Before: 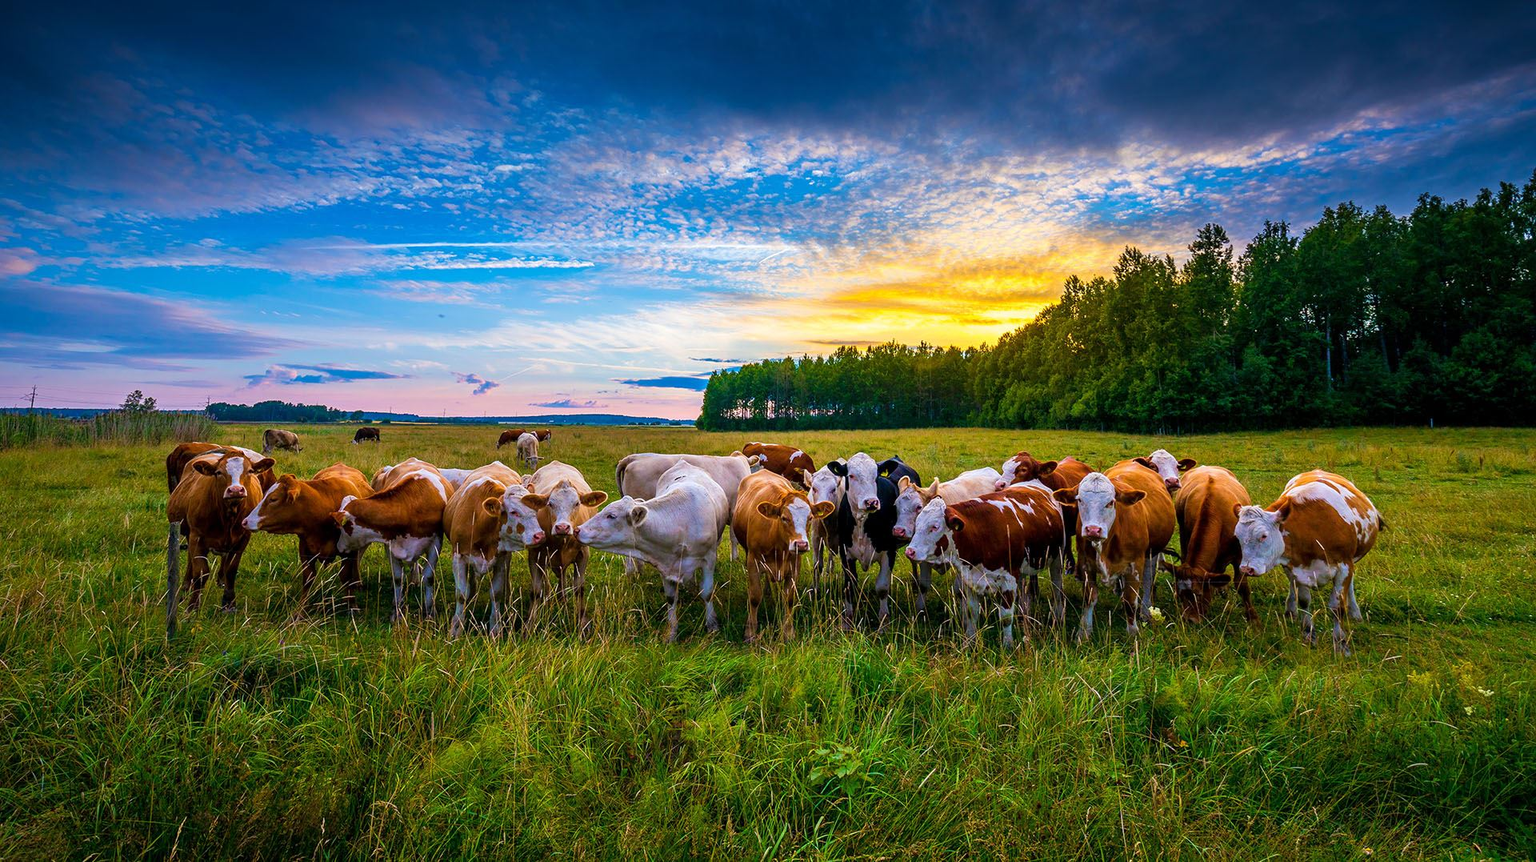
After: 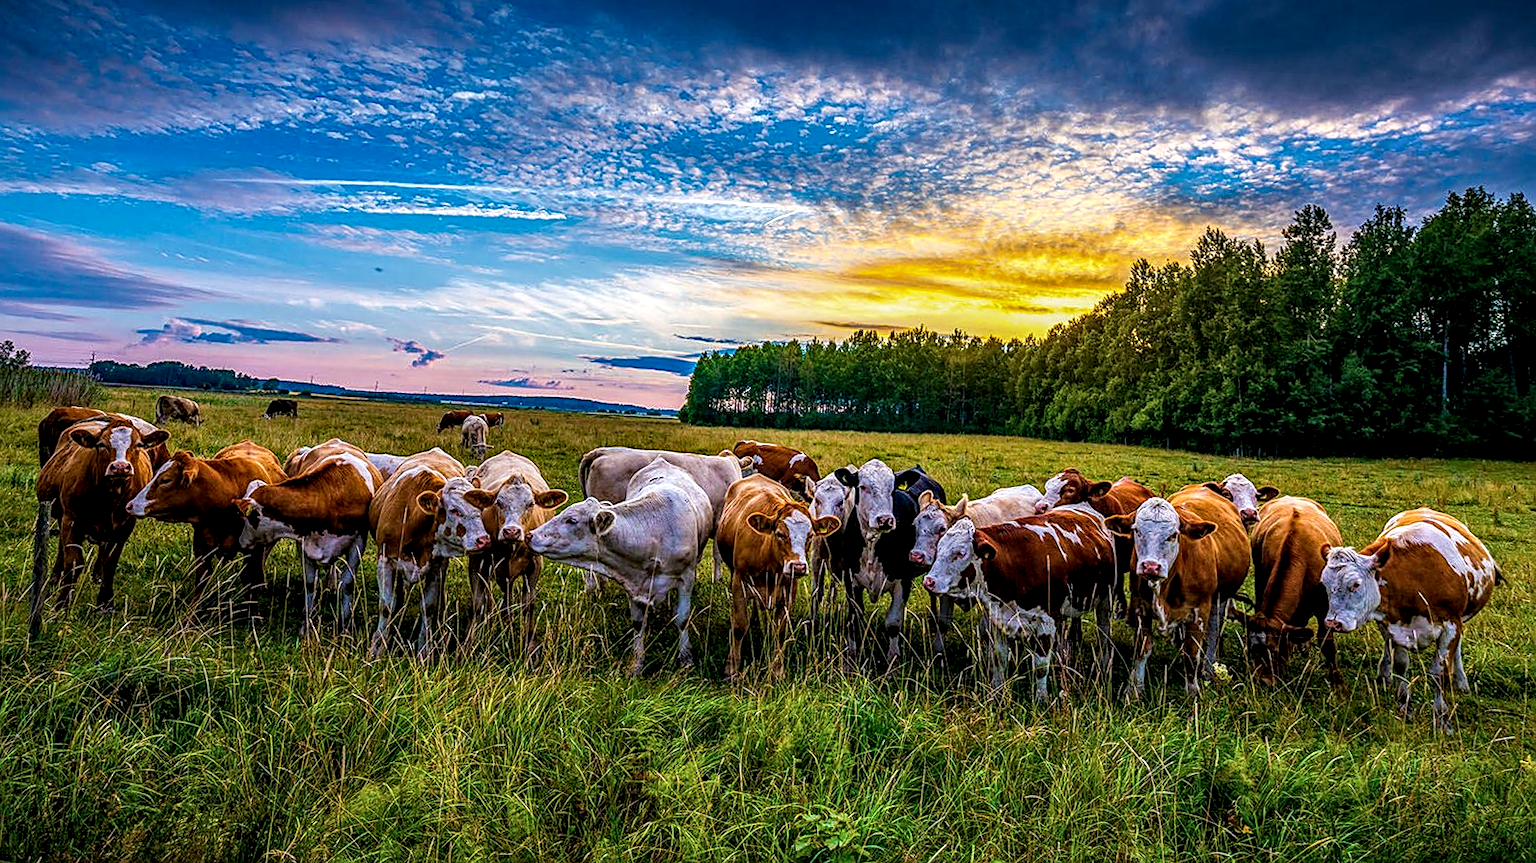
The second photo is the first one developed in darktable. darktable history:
crop and rotate: angle -2.88°, left 5.055%, top 5.183%, right 4.66%, bottom 4.32%
local contrast: highlights 0%, shadows 5%, detail 181%
haze removal: on, module defaults
sharpen: amount 0.473
exposure: exposure -0.278 EV, compensate highlight preservation false
